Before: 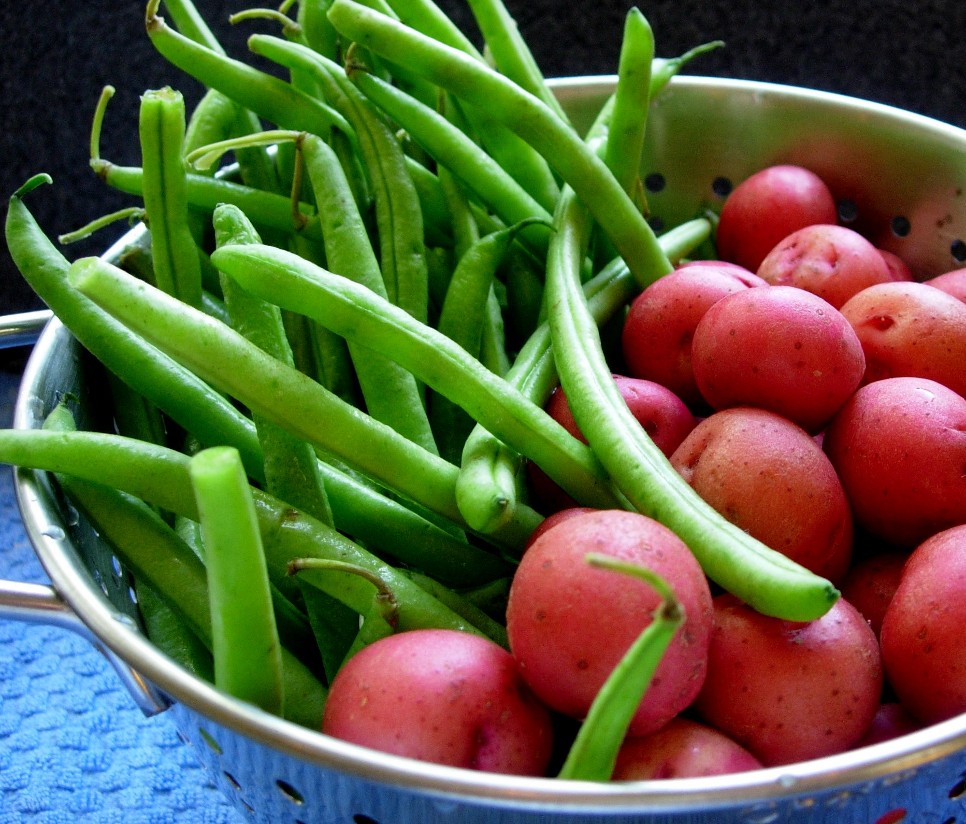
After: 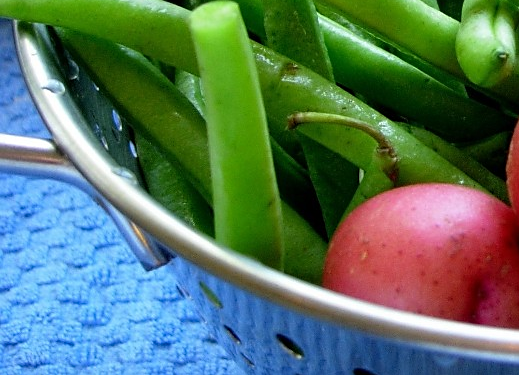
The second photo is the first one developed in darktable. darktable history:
crop and rotate: top 54.215%, right 46.252%, bottom 0.226%
sharpen: radius 1.903, amount 0.394, threshold 1.555
